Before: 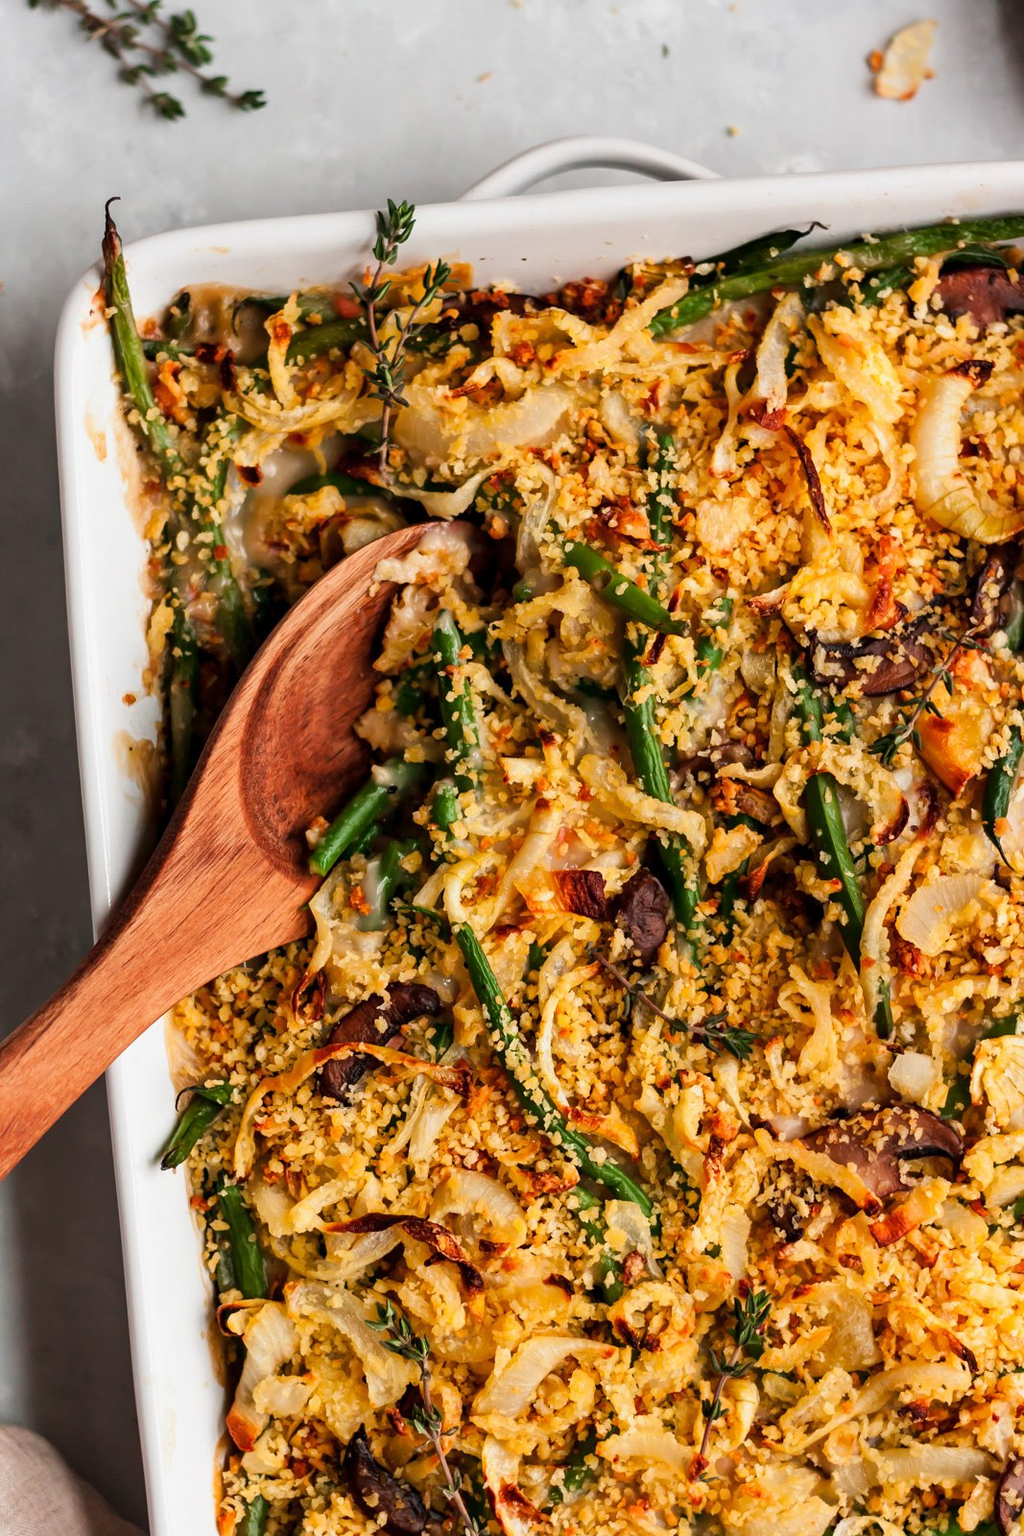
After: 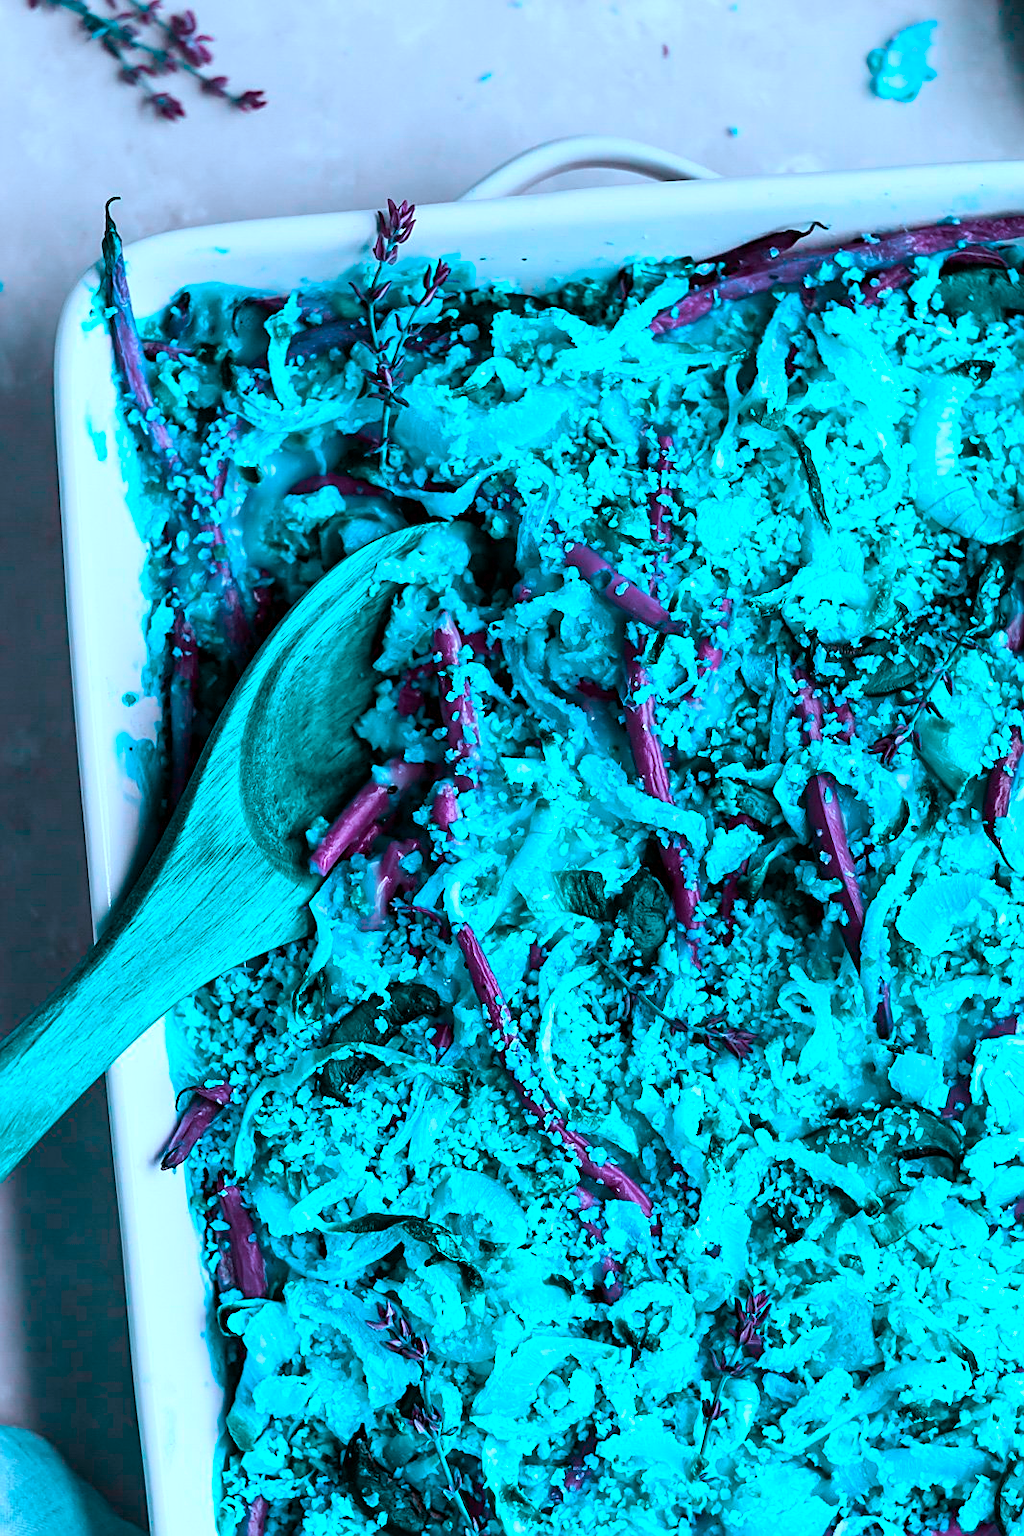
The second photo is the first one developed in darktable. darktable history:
color balance rgb: hue shift 180°, global vibrance 50%, contrast 0.32%
rgb levels: mode RGB, independent channels, levels [[0, 0.474, 1], [0, 0.5, 1], [0, 0.5, 1]]
white balance: red 1.123, blue 0.83
sharpen: amount 0.55
